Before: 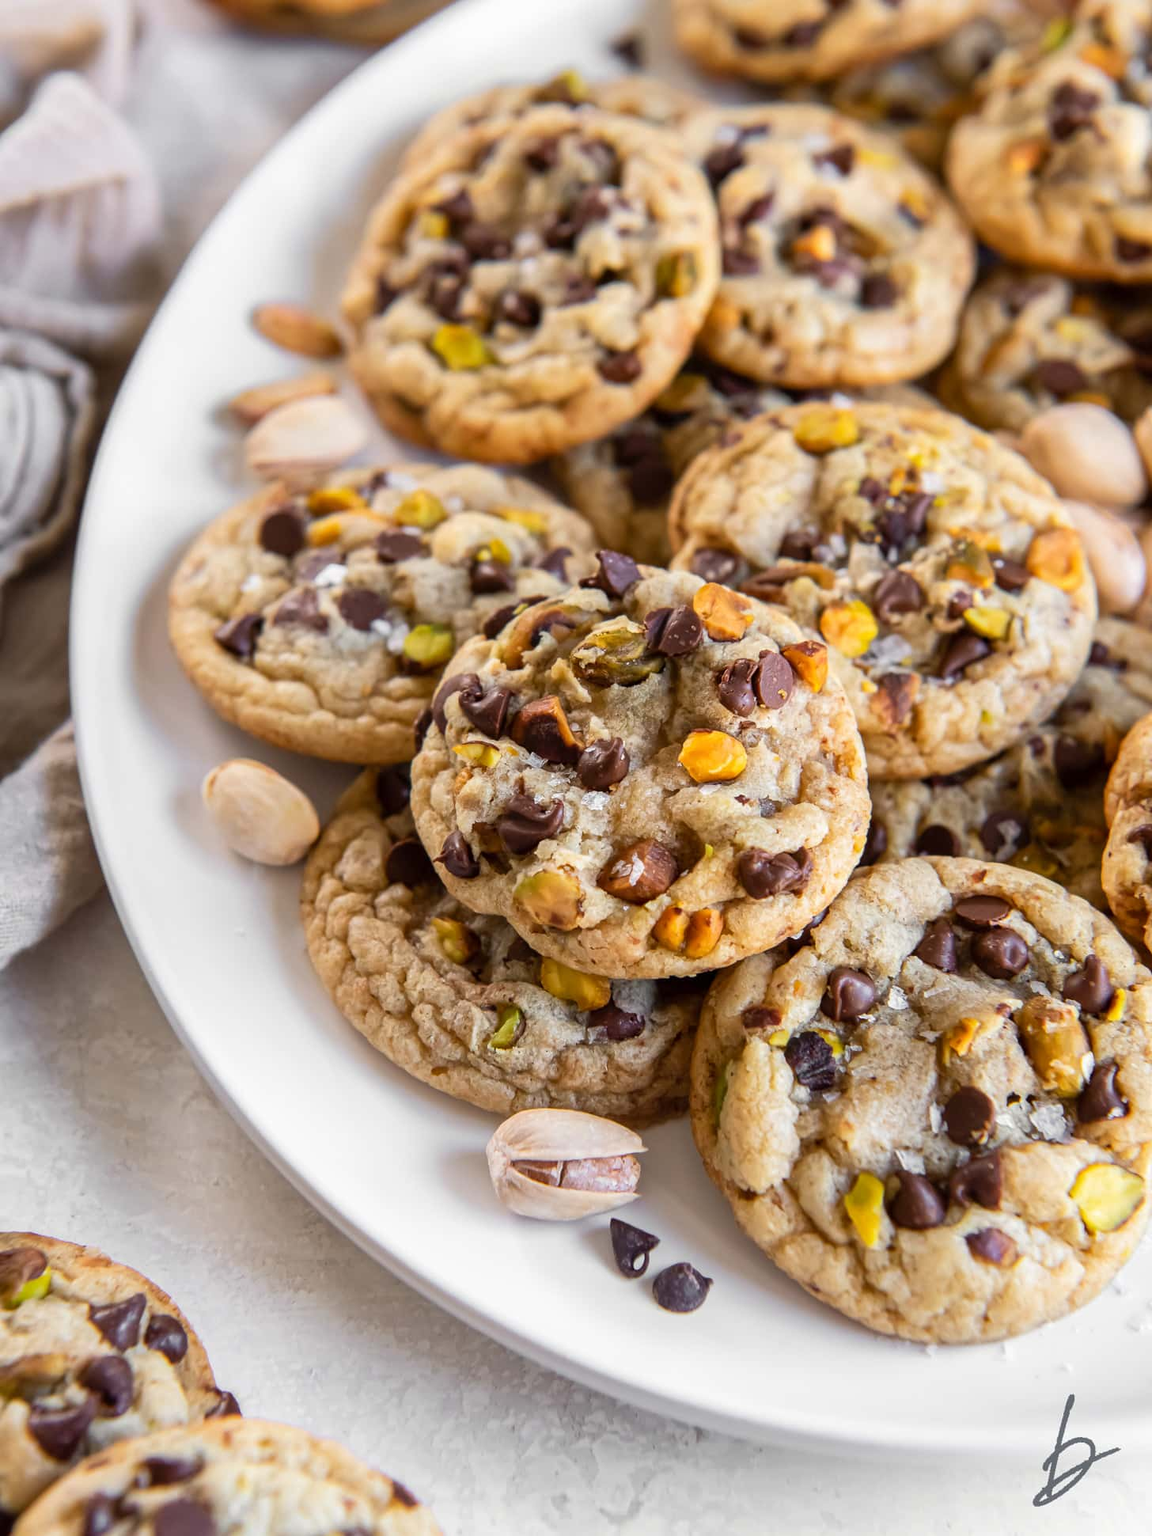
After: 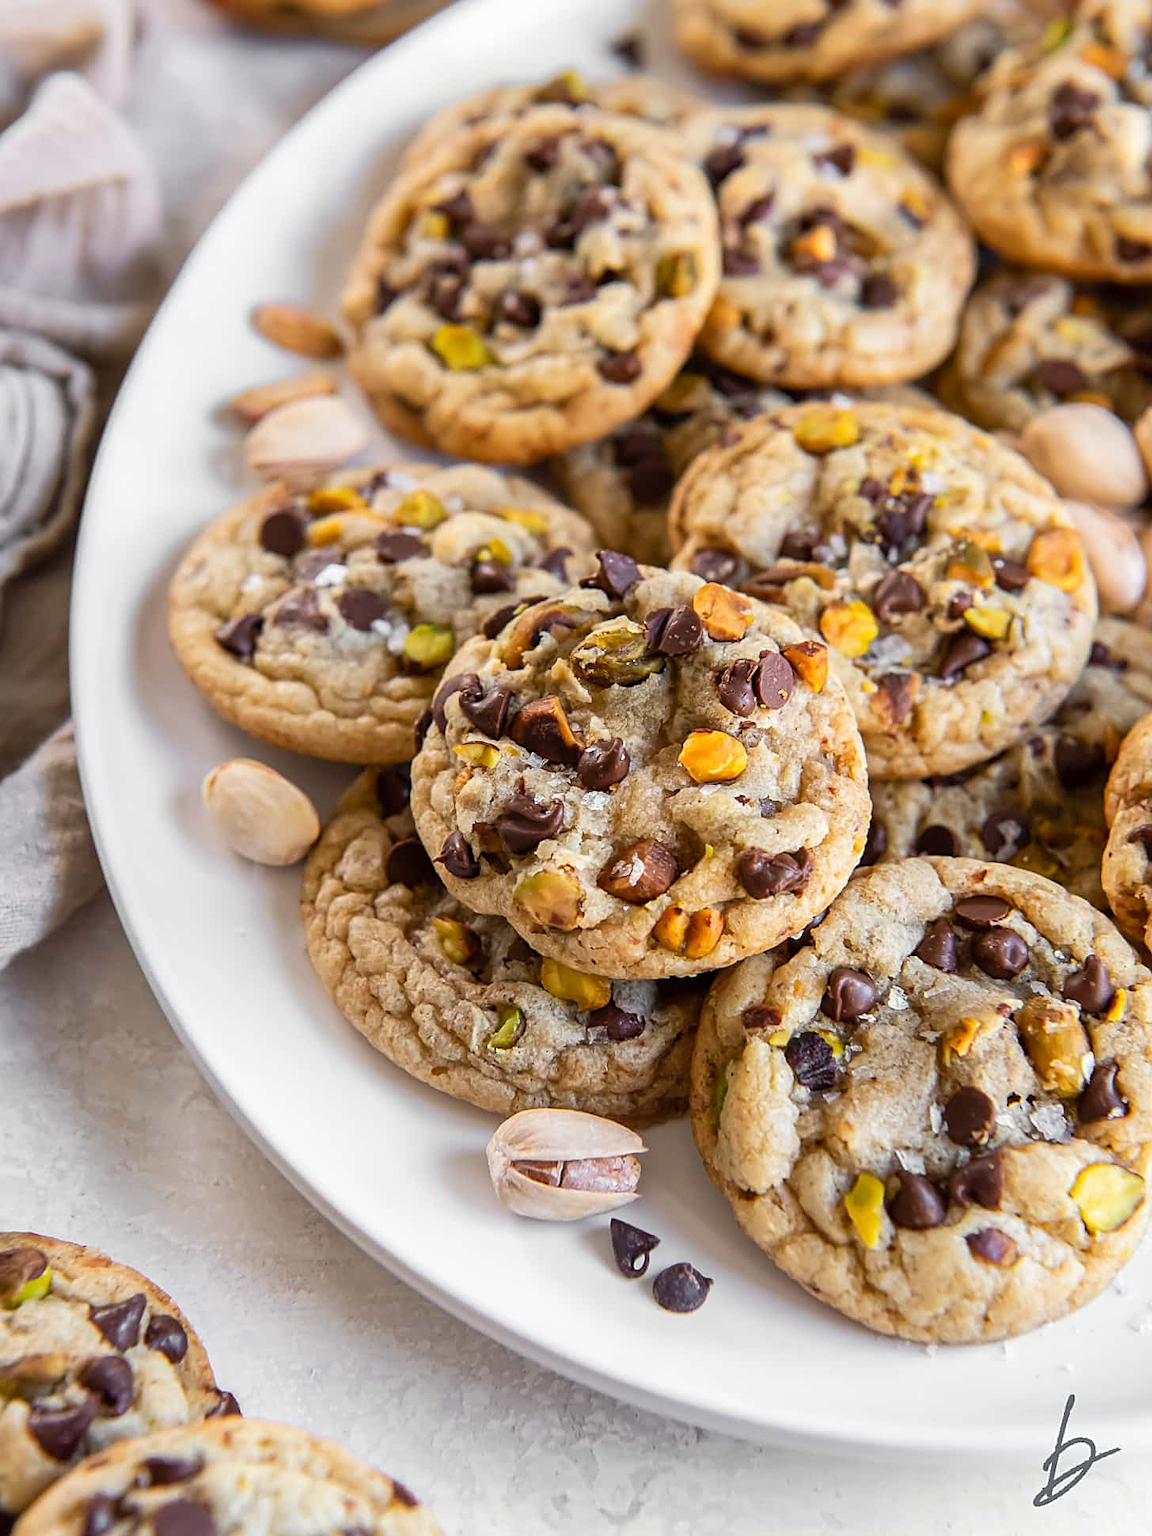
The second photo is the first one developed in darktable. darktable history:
sharpen: on, module defaults
color correction: highlights b* 0.003
